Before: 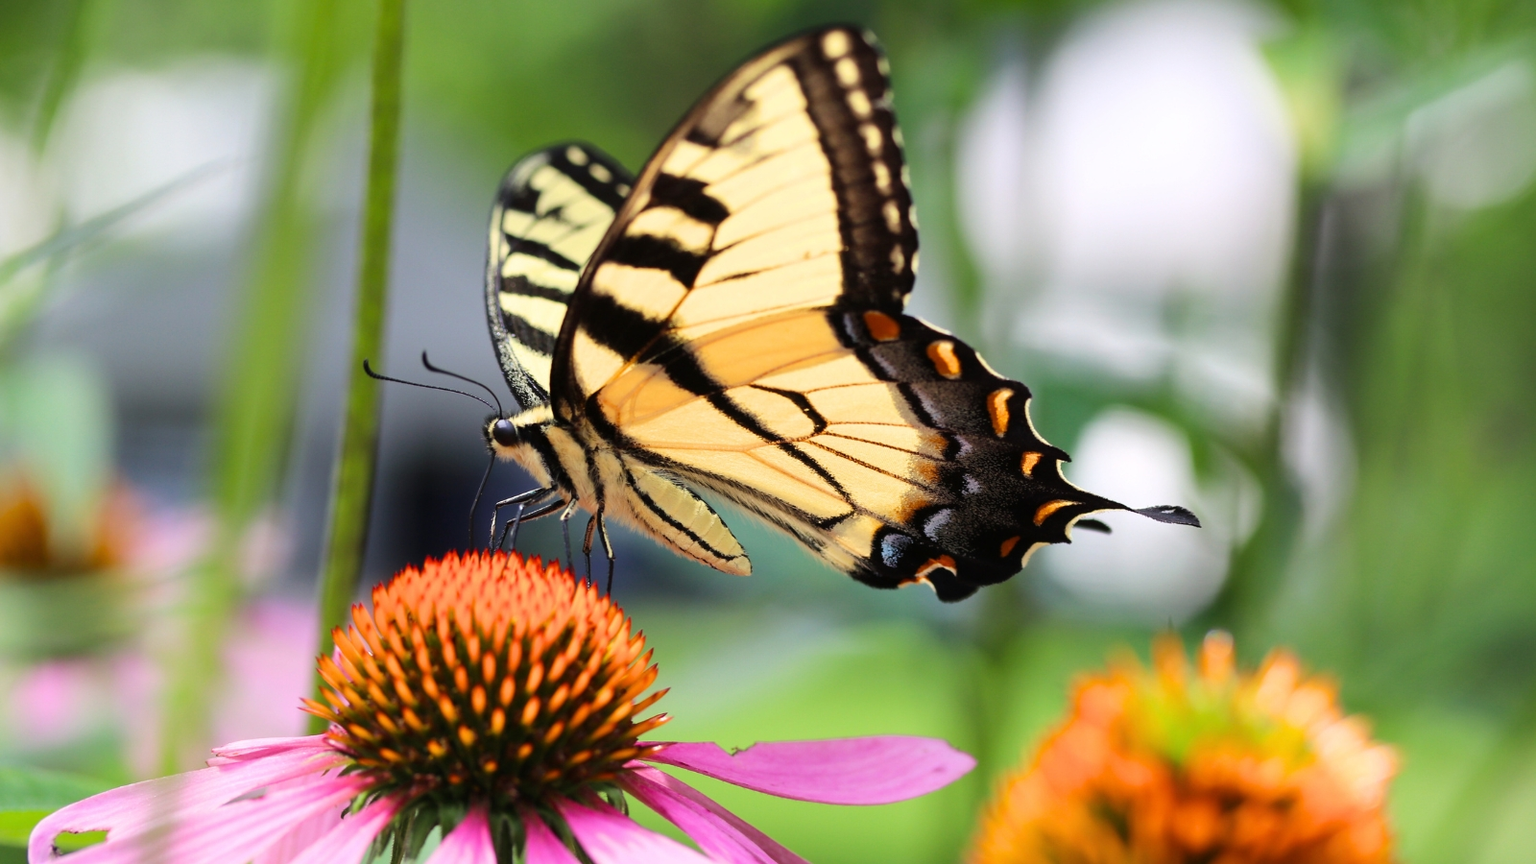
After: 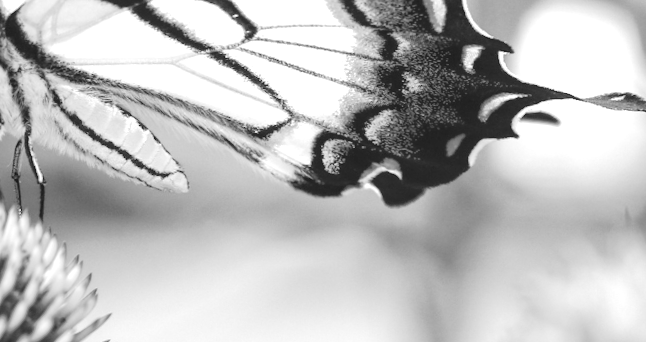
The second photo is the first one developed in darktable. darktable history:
exposure: black level correction -0.005, exposure 0.622 EV, compensate highlight preservation false
local contrast: highlights 100%, shadows 100%, detail 200%, midtone range 0.2
monochrome: size 3.1
rotate and perspective: rotation -3.52°, crop left 0.036, crop right 0.964, crop top 0.081, crop bottom 0.919
contrast brightness saturation: brightness 0.28
tone curve: curves: ch0 [(0, 0) (0.23, 0.205) (0.486, 0.52) (0.822, 0.825) (0.994, 0.955)]; ch1 [(0, 0) (0.226, 0.261) (0.379, 0.442) (0.469, 0.472) (0.495, 0.495) (0.514, 0.504) (0.561, 0.568) (0.59, 0.612) (1, 1)]; ch2 [(0, 0) (0.269, 0.299) (0.459, 0.441) (0.498, 0.499) (0.523, 0.52) (0.586, 0.569) (0.635, 0.617) (0.659, 0.681) (0.718, 0.764) (1, 1)], color space Lab, independent channels, preserve colors none
color correction: highlights a* -11.71, highlights b* -15.58
crop: left 37.221%, top 45.169%, right 20.63%, bottom 13.777%
